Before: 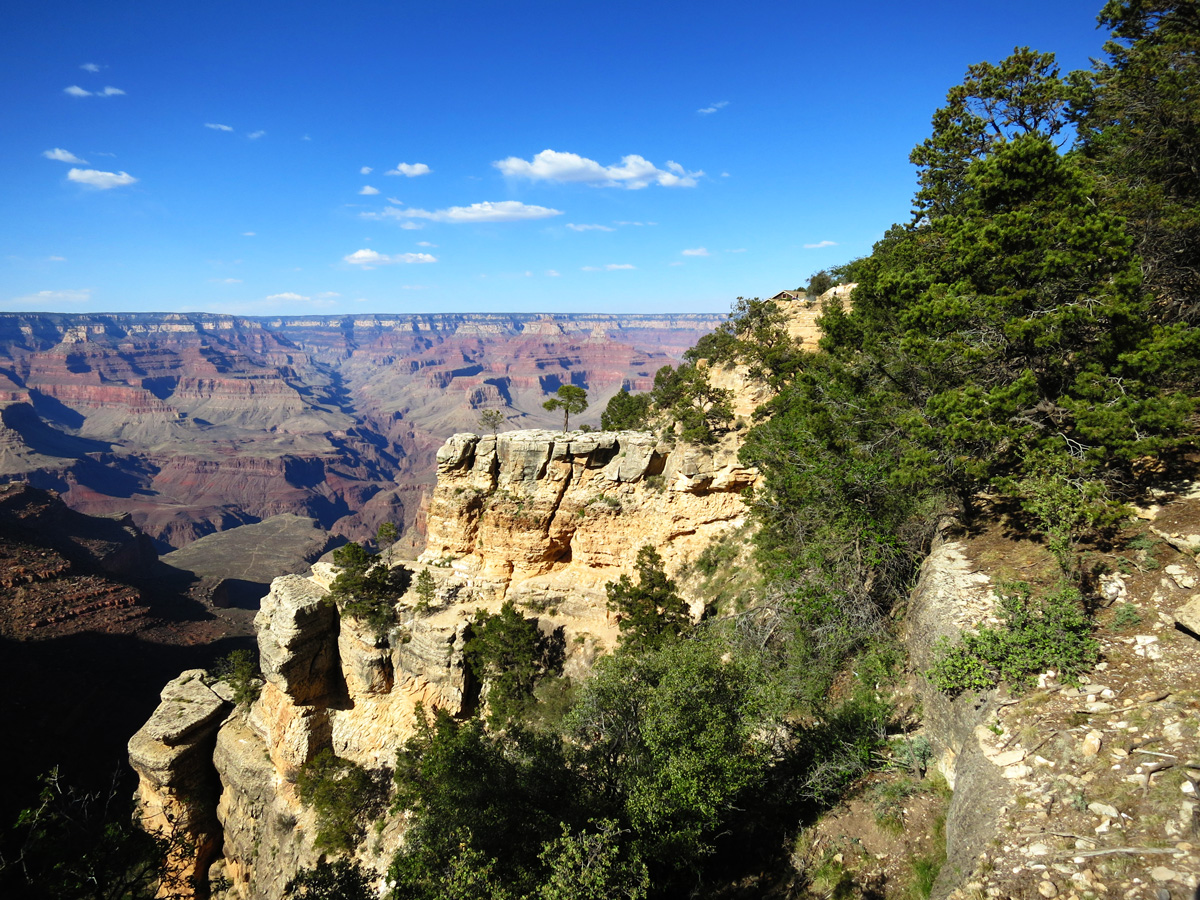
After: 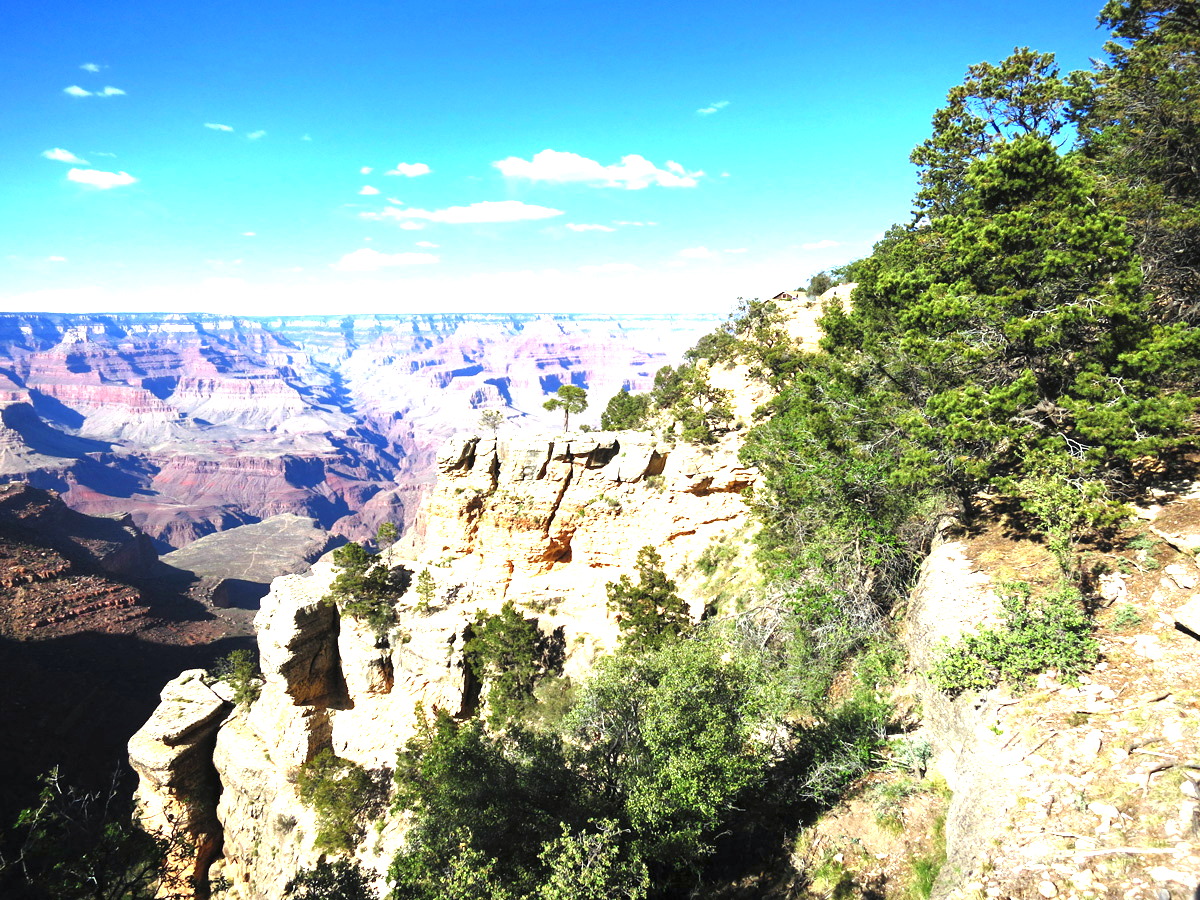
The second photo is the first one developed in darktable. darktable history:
color calibration: illuminant as shot in camera, x 0.358, y 0.373, temperature 4628.91 K
exposure: black level correction 0, exposure 1.675 EV, compensate exposure bias true, compensate highlight preservation false
